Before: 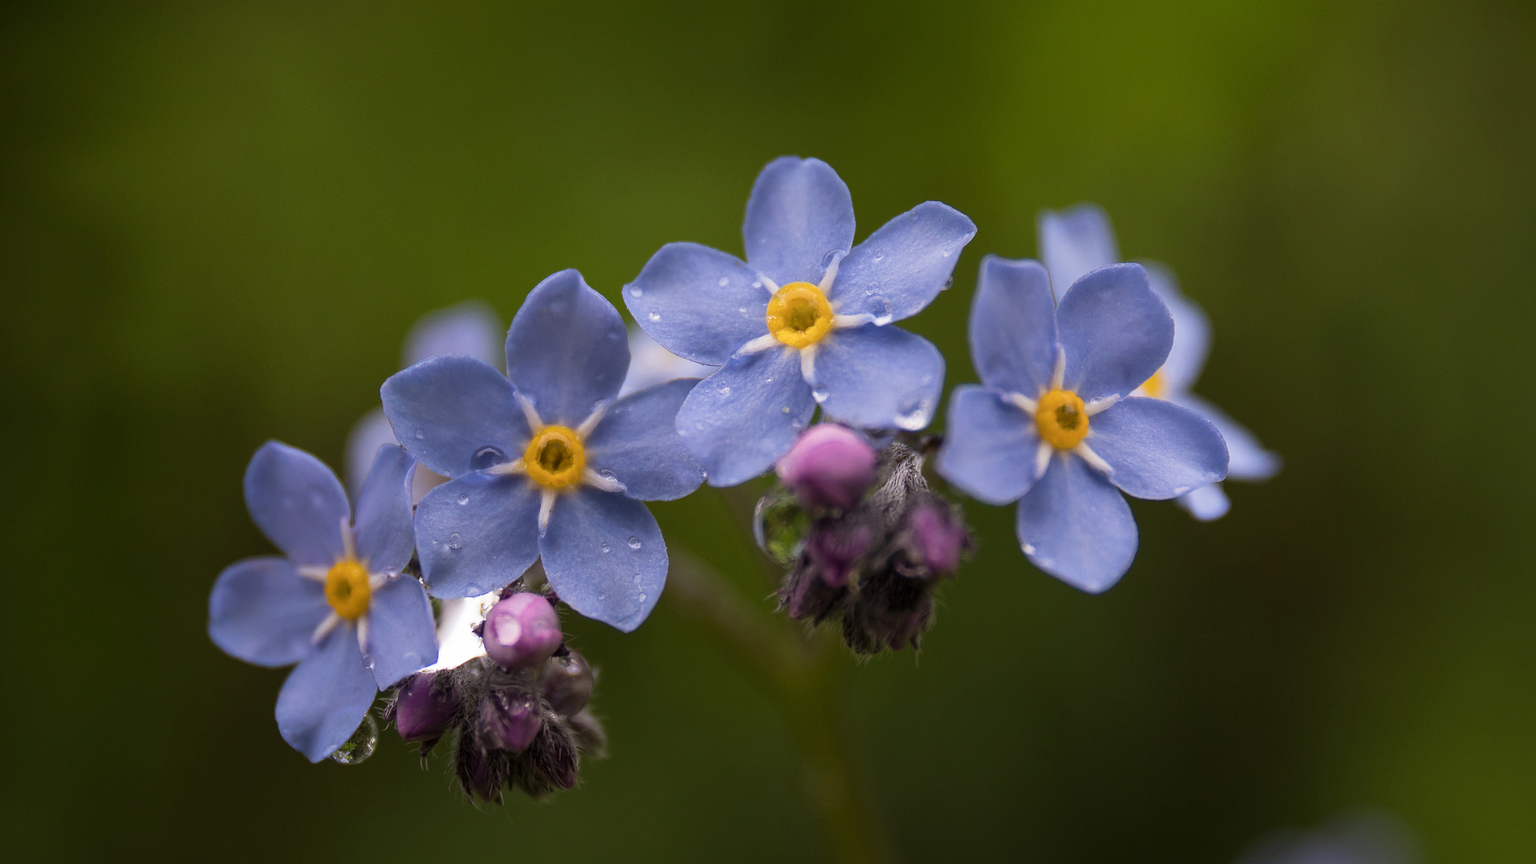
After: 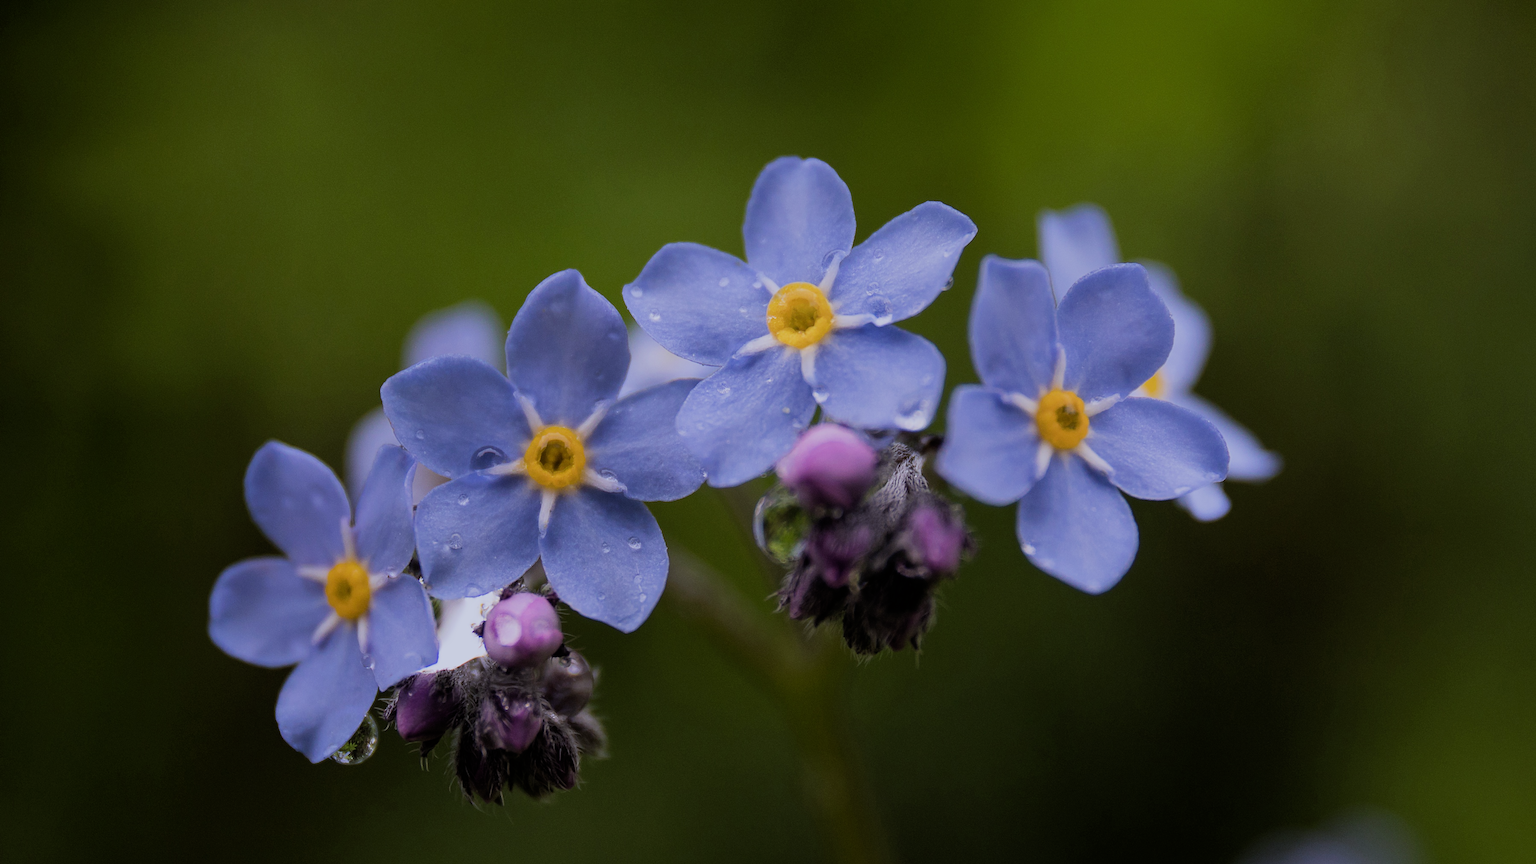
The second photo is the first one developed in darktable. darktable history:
filmic rgb: black relative exposure -6.68 EV, white relative exposure 4.56 EV, hardness 3.25
white balance: red 0.967, blue 1.119, emerald 0.756
